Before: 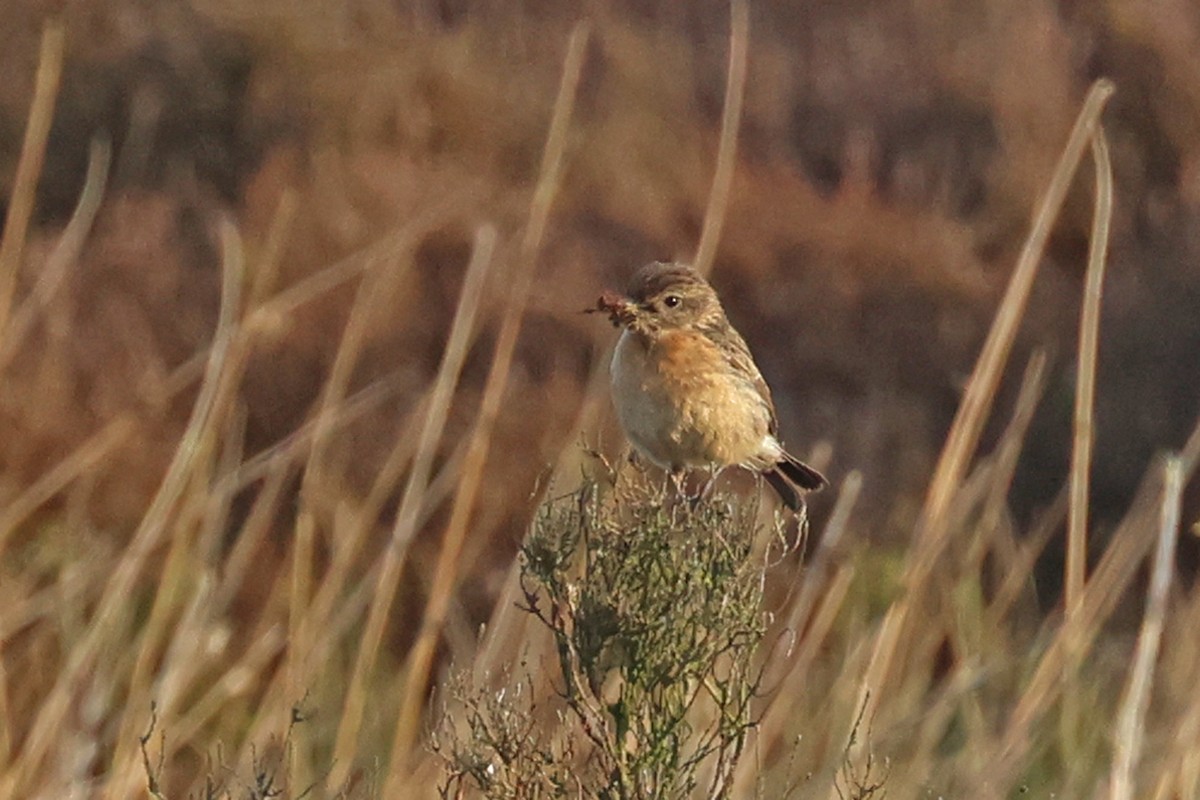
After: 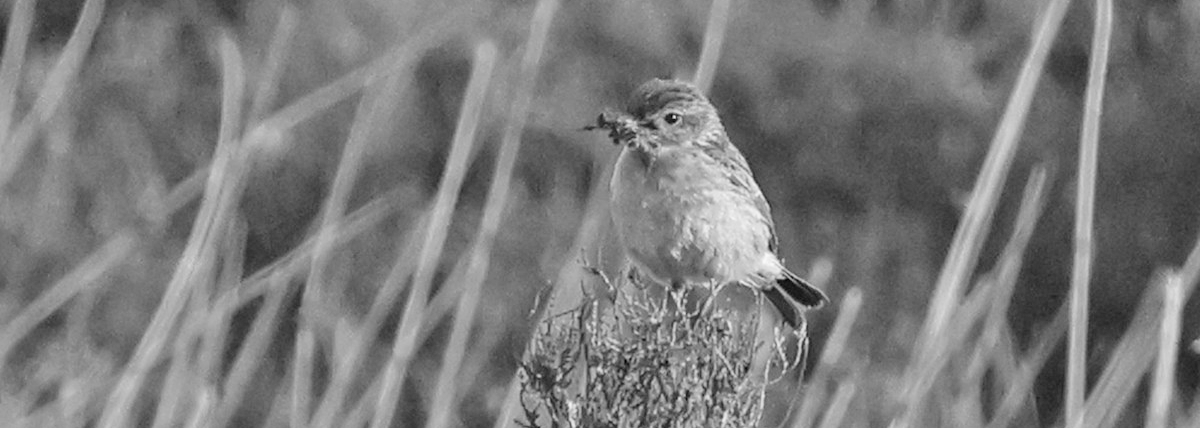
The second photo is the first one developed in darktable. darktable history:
color contrast: green-magenta contrast 0.85, blue-yellow contrast 1.25, unbound 0
shadows and highlights: shadows 37.27, highlights -28.18, soften with gaussian
filmic rgb: black relative exposure -7.65 EV, white relative exposure 4.56 EV, hardness 3.61
exposure: exposure 1.223 EV, compensate highlight preservation false
local contrast: on, module defaults
contrast equalizer: octaves 7, y [[0.6 ×6], [0.55 ×6], [0 ×6], [0 ×6], [0 ×6]], mix -0.2
color calibration: output gray [0.18, 0.41, 0.41, 0], gray › normalize channels true, illuminant same as pipeline (D50), adaptation XYZ, x 0.346, y 0.359, gamut compression 0
crop and rotate: top 23.043%, bottom 23.437%
